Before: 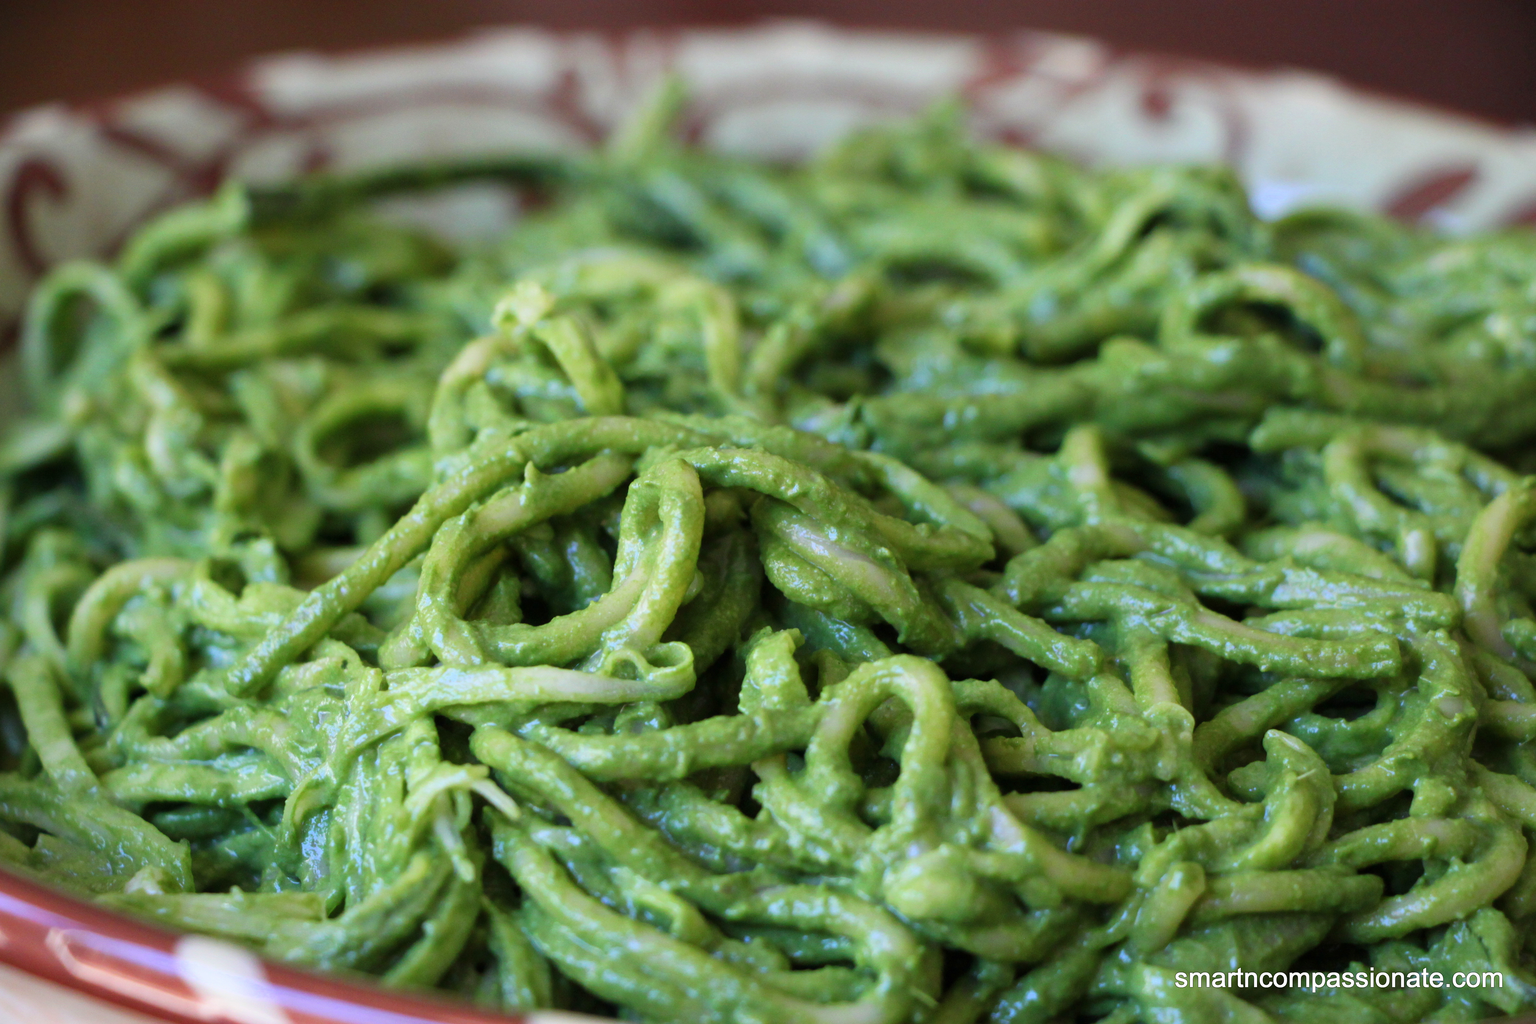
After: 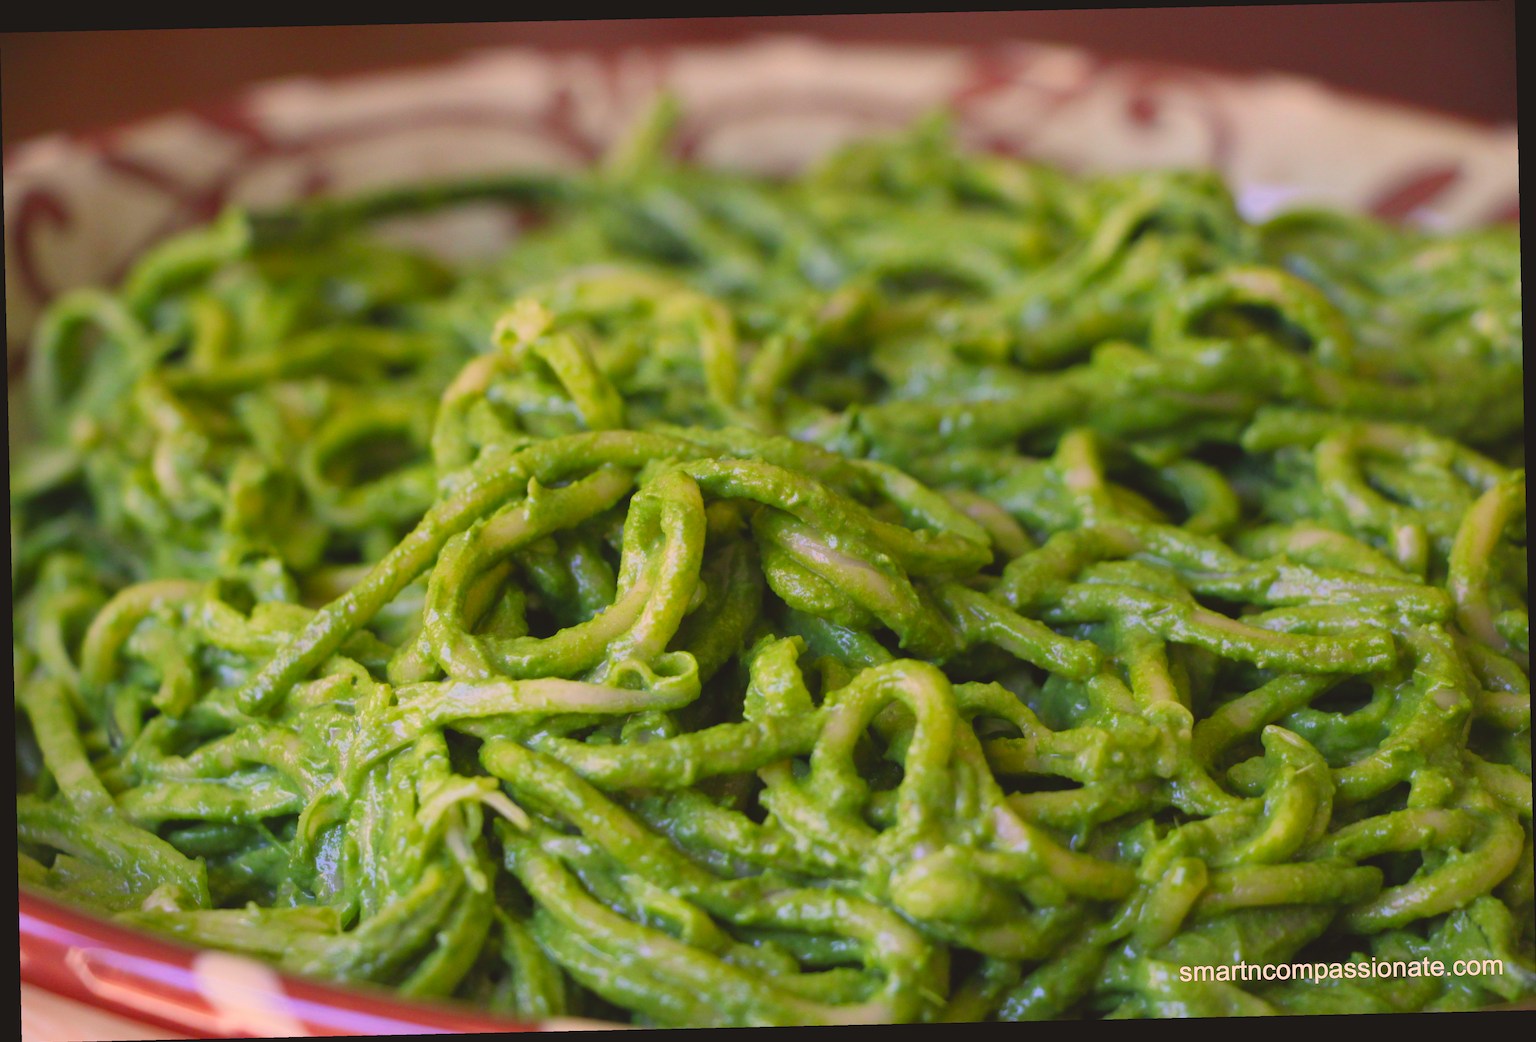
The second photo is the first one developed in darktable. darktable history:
tone equalizer: on, module defaults
rotate and perspective: rotation -1.24°, automatic cropping off
color correction: highlights a* 17.88, highlights b* 18.79
contrast brightness saturation: contrast -0.19, saturation 0.19
